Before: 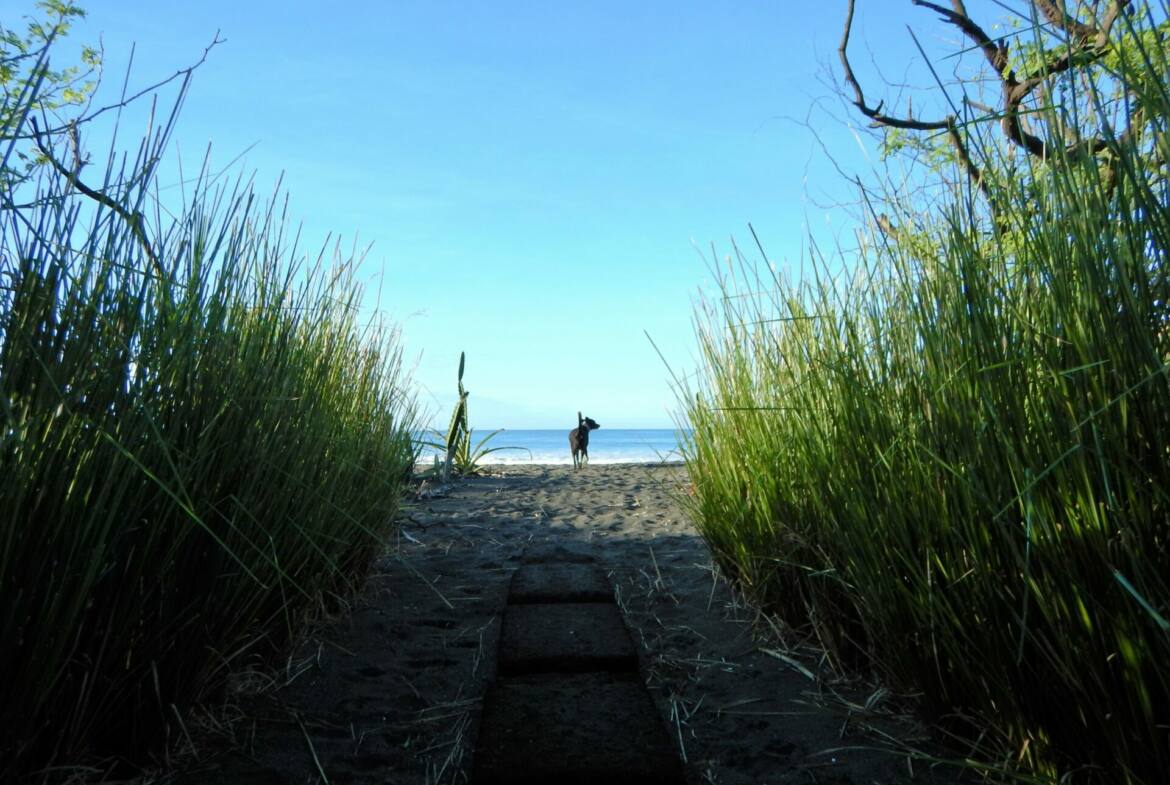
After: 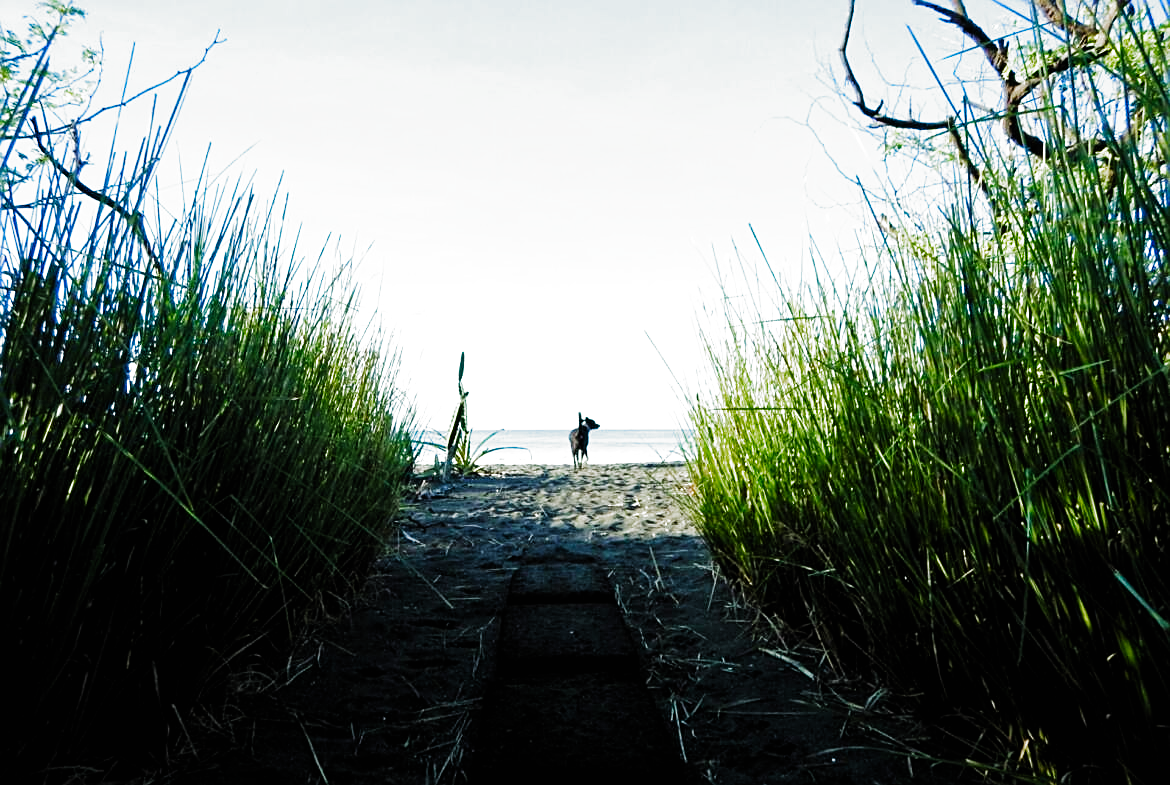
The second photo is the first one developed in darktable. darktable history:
sharpen: on, module defaults
exposure: exposure 0.74 EV, compensate highlight preservation false
filmic rgb: black relative exposure -6.43 EV, white relative exposure 2.43 EV, threshold 3 EV, hardness 5.27, latitude 0.1%, contrast 1.425, highlights saturation mix 2%, preserve chrominance no, color science v5 (2021), contrast in shadows safe, contrast in highlights safe, enable highlight reconstruction true
